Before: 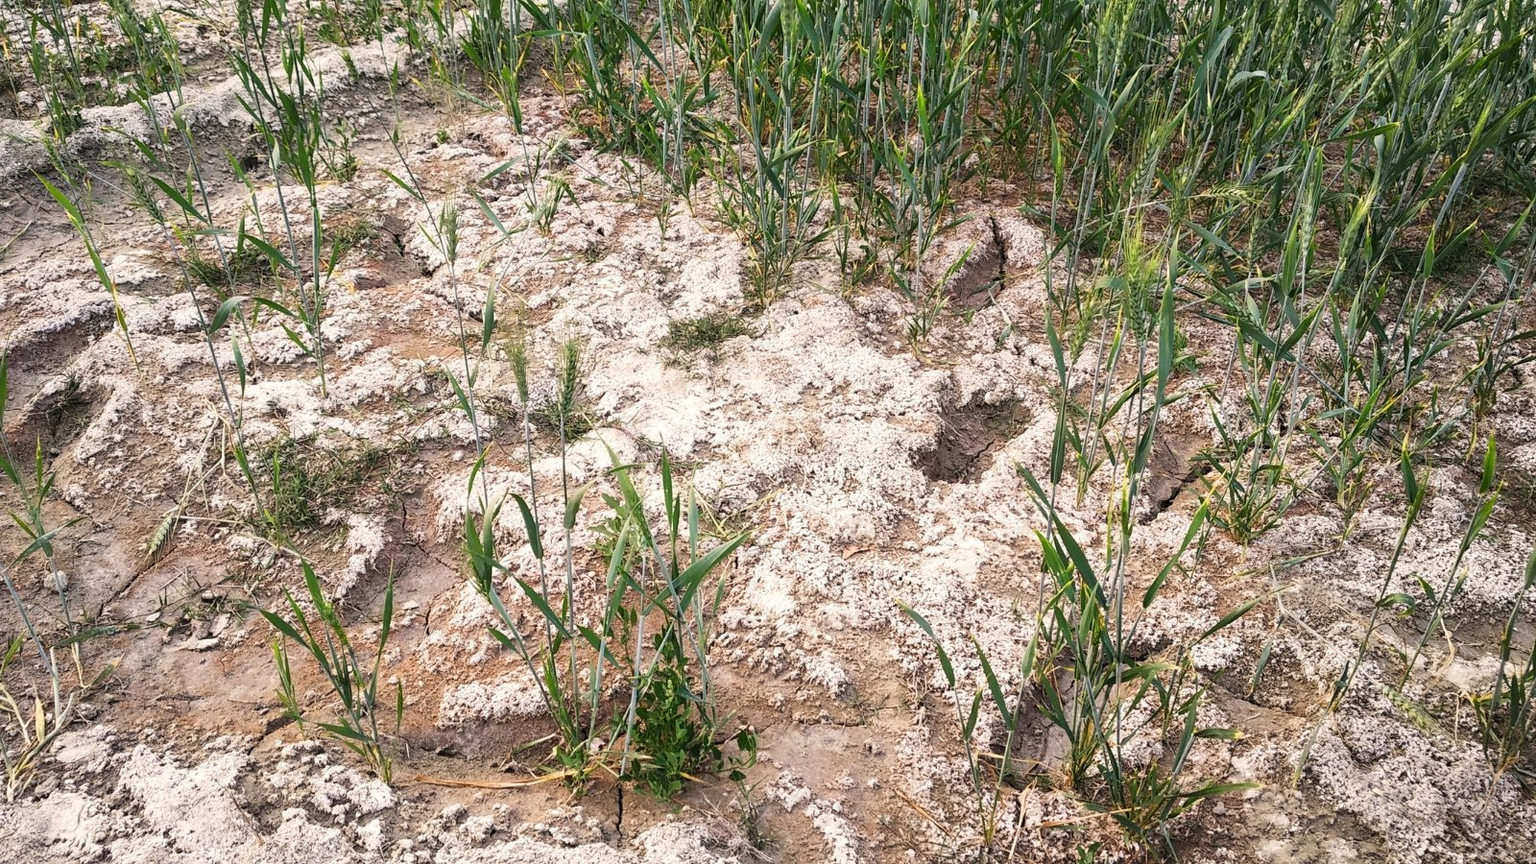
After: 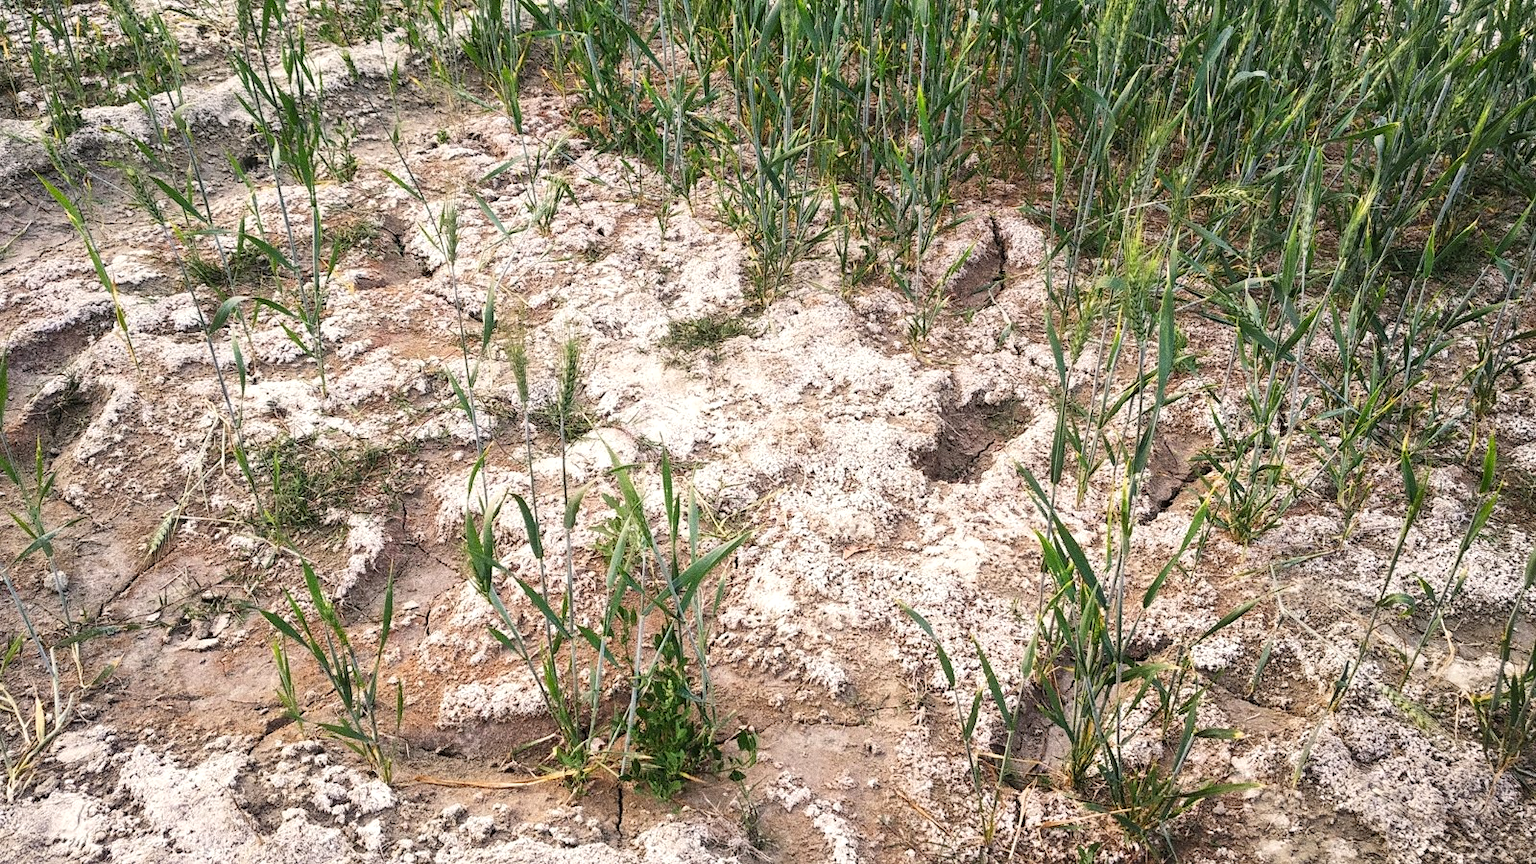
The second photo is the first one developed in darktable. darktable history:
grain: coarseness 0.09 ISO, strength 40%
exposure: exposure 0.128 EV, compensate highlight preservation false
